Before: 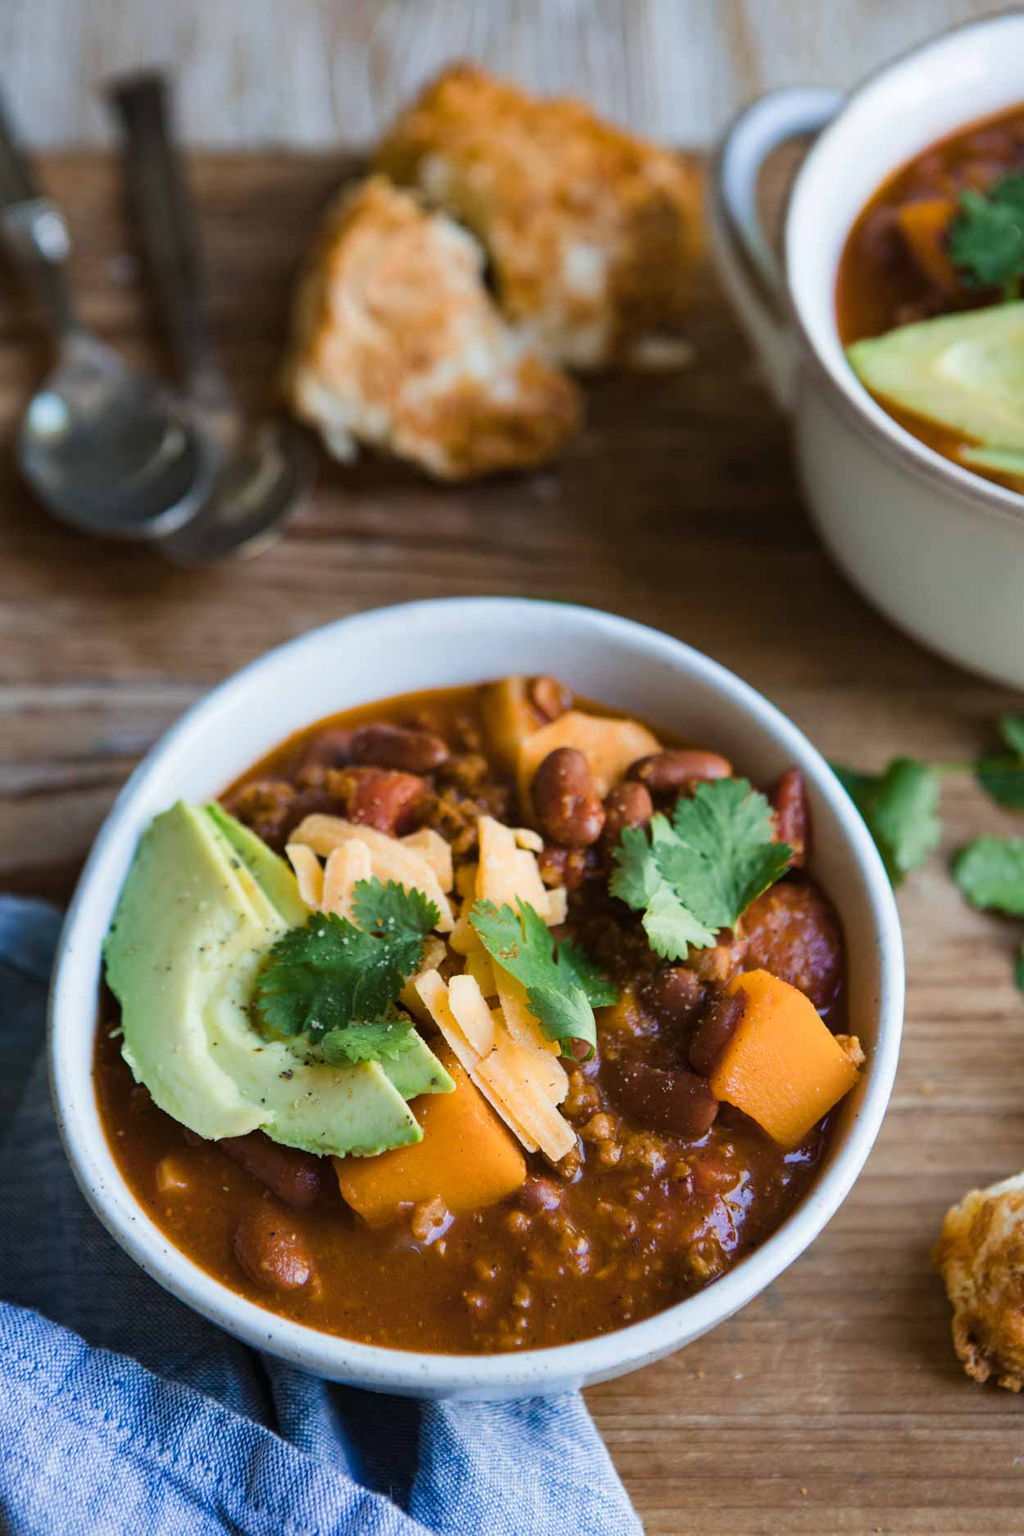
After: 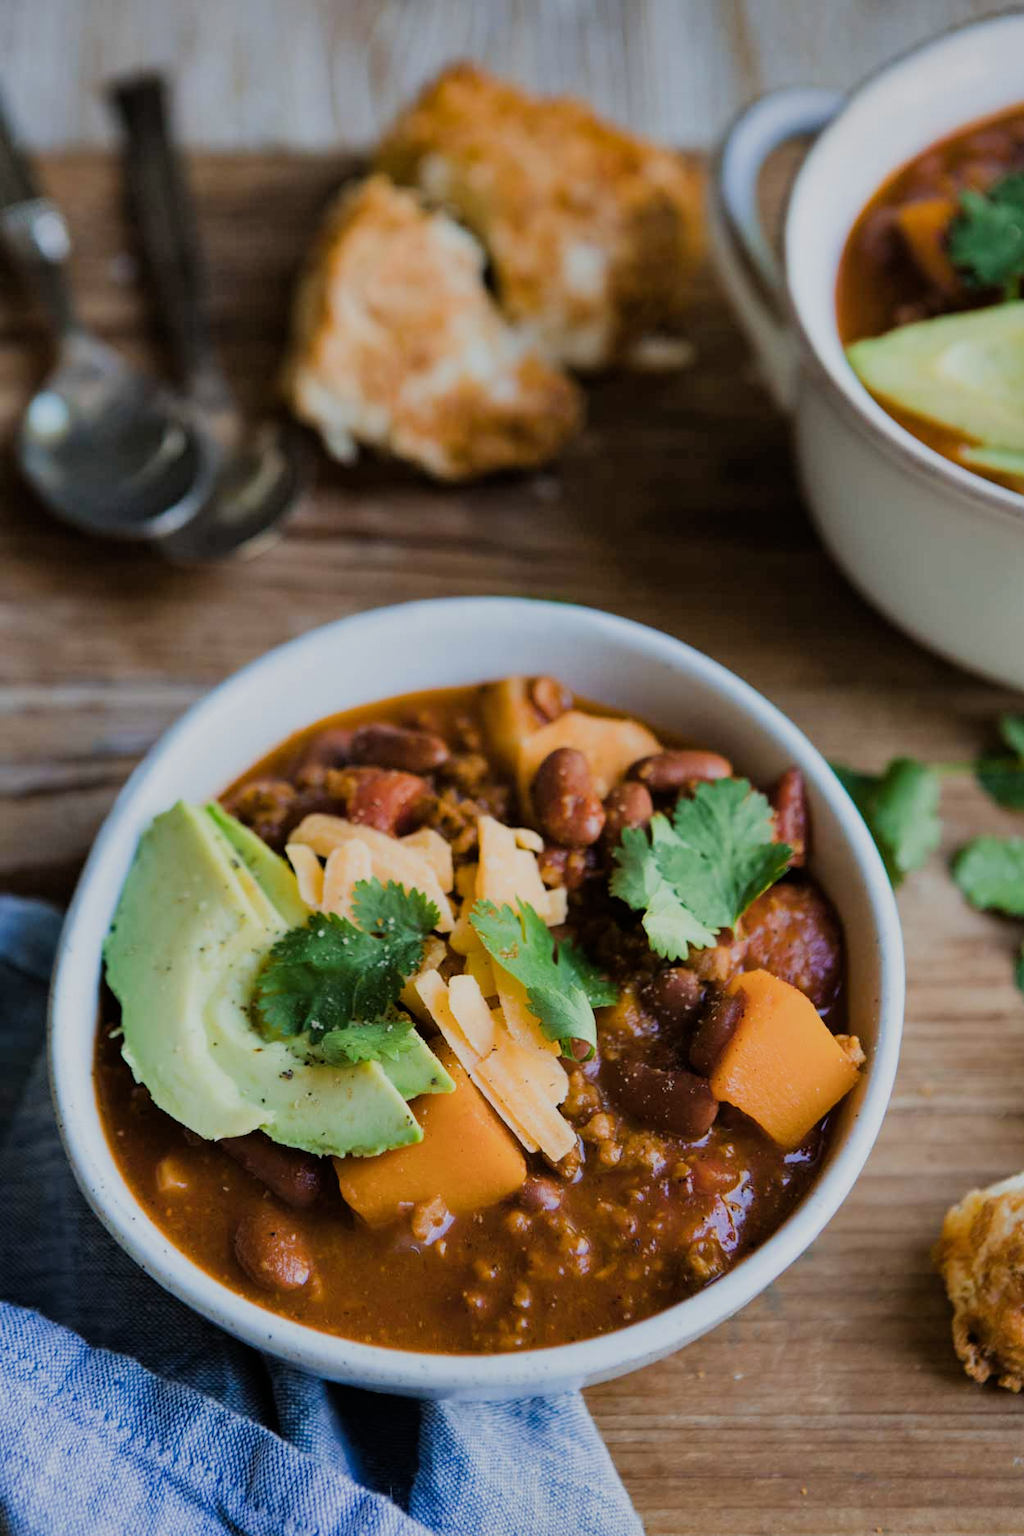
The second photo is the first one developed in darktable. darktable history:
exposure: compensate exposure bias true, compensate highlight preservation false
filmic rgb: black relative exposure -7.65 EV, white relative exposure 4.56 EV, hardness 3.61
shadows and highlights: shadows 19.37, highlights -83.45, soften with gaussian
